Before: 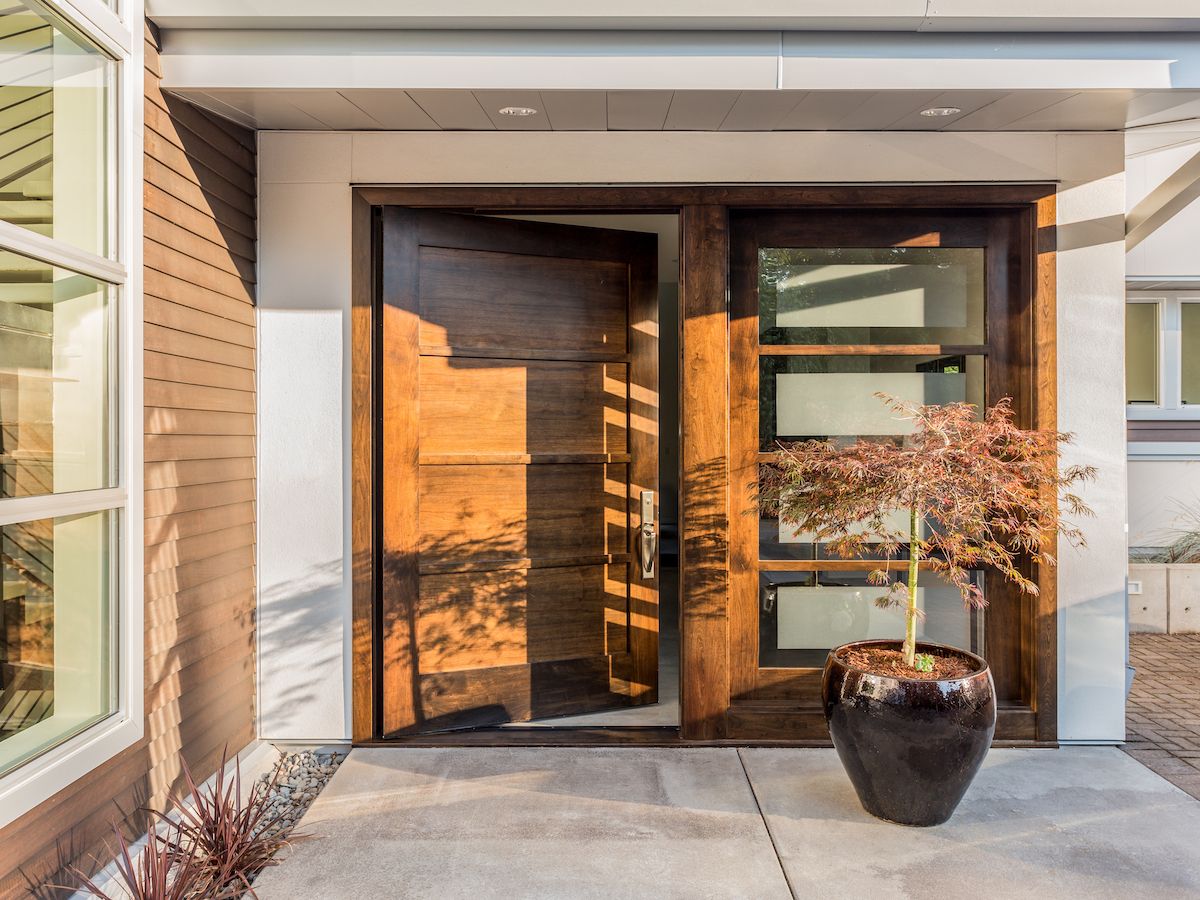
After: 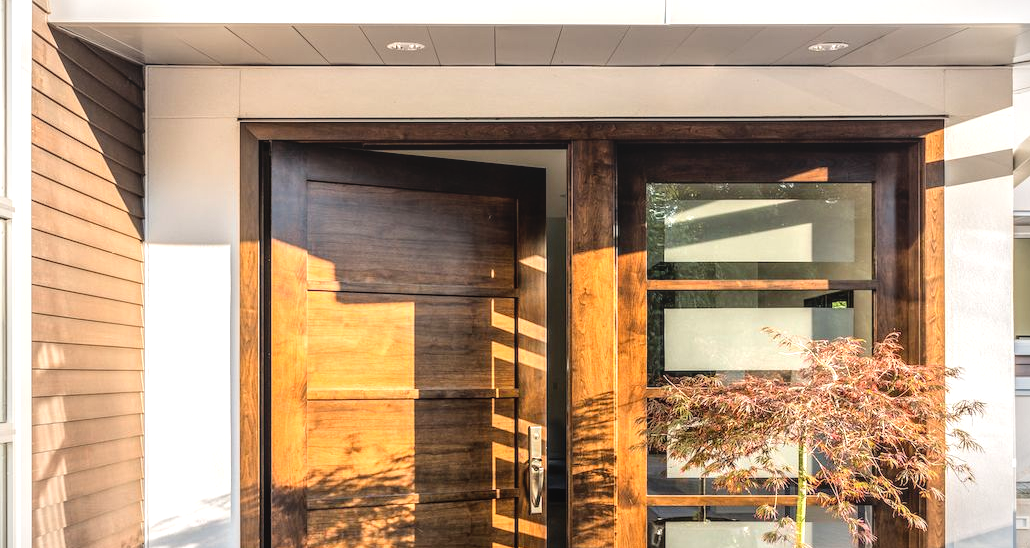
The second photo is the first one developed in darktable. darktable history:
vignetting: fall-off start 74.31%, fall-off radius 66.41%, unbound false
tone equalizer: -8 EV -0.75 EV, -7 EV -0.712 EV, -6 EV -0.629 EV, -5 EV -0.363 EV, -3 EV 0.376 EV, -2 EV 0.6 EV, -1 EV 0.685 EV, +0 EV 0.763 EV
local contrast: detail 109%
crop and rotate: left 9.355%, top 7.276%, right 4.798%, bottom 31.779%
